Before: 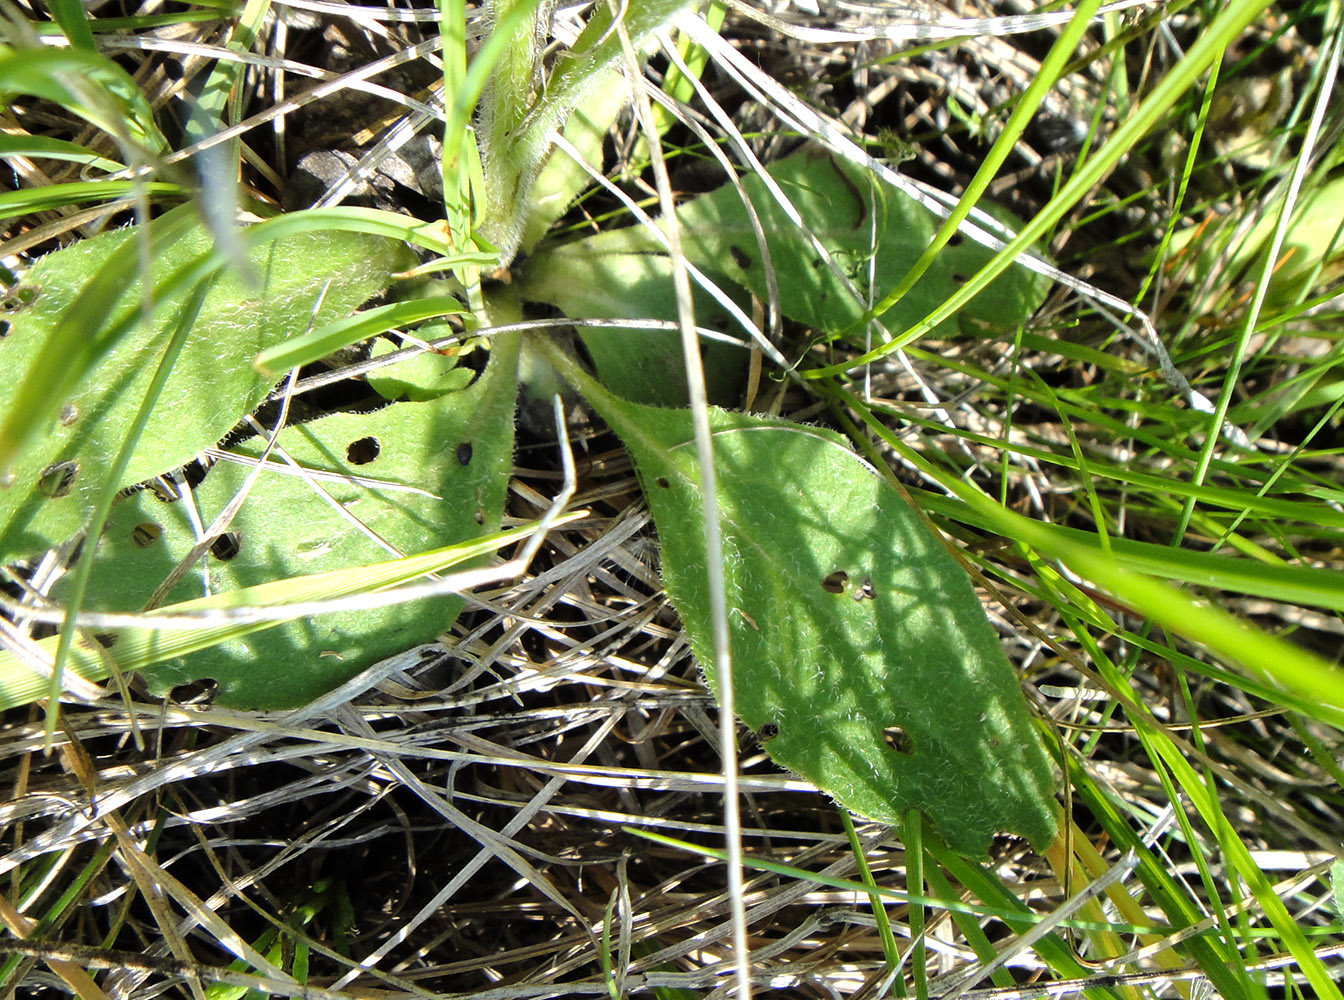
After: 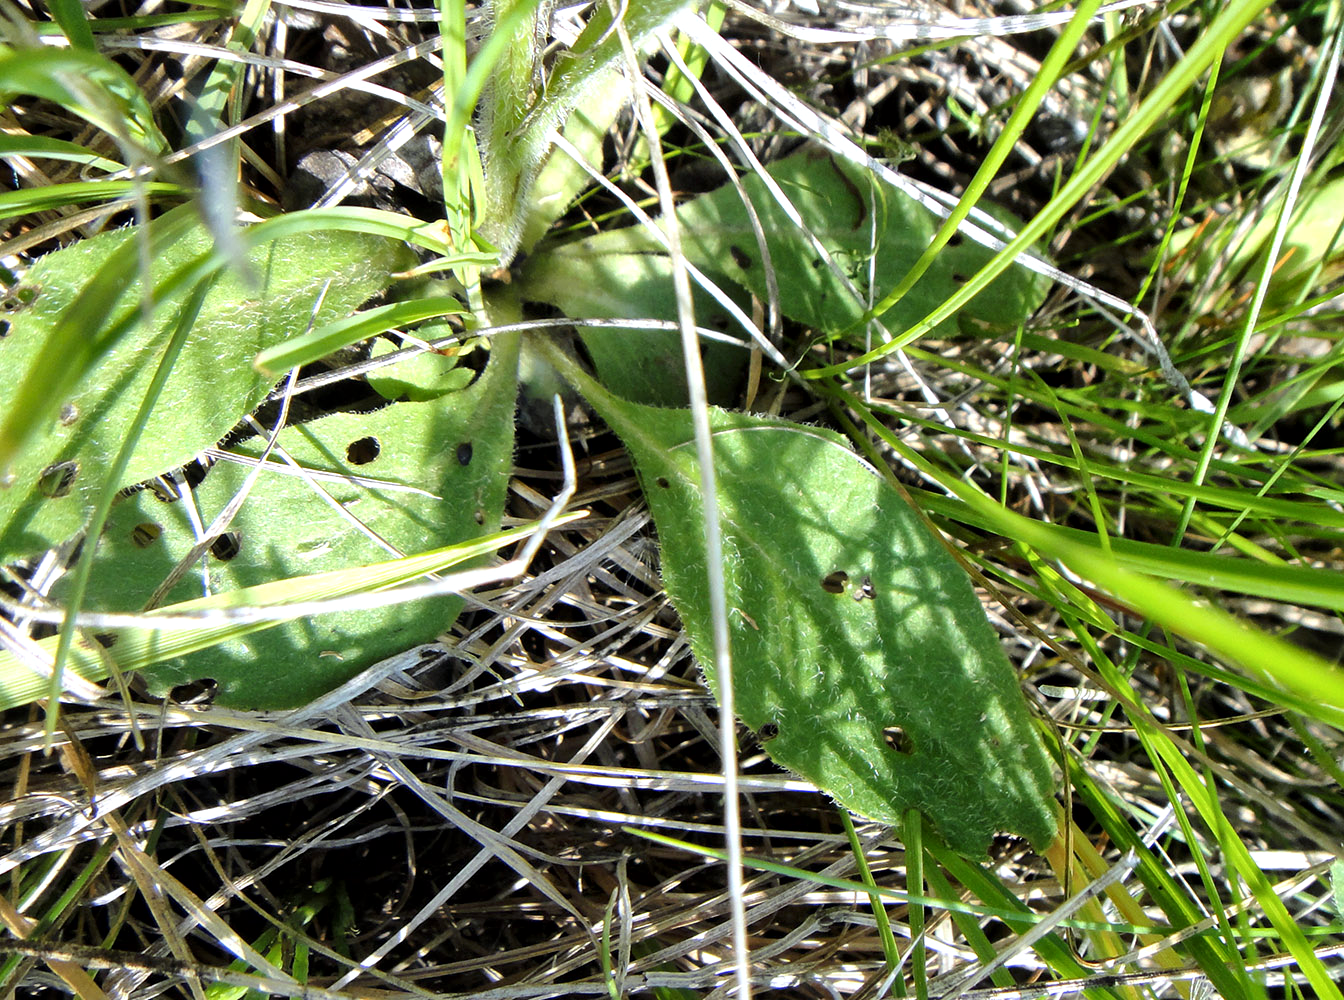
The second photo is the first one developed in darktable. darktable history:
local contrast: mode bilateral grid, contrast 20, coarseness 50, detail 141%, midtone range 0.2
white balance: red 0.984, blue 1.059
